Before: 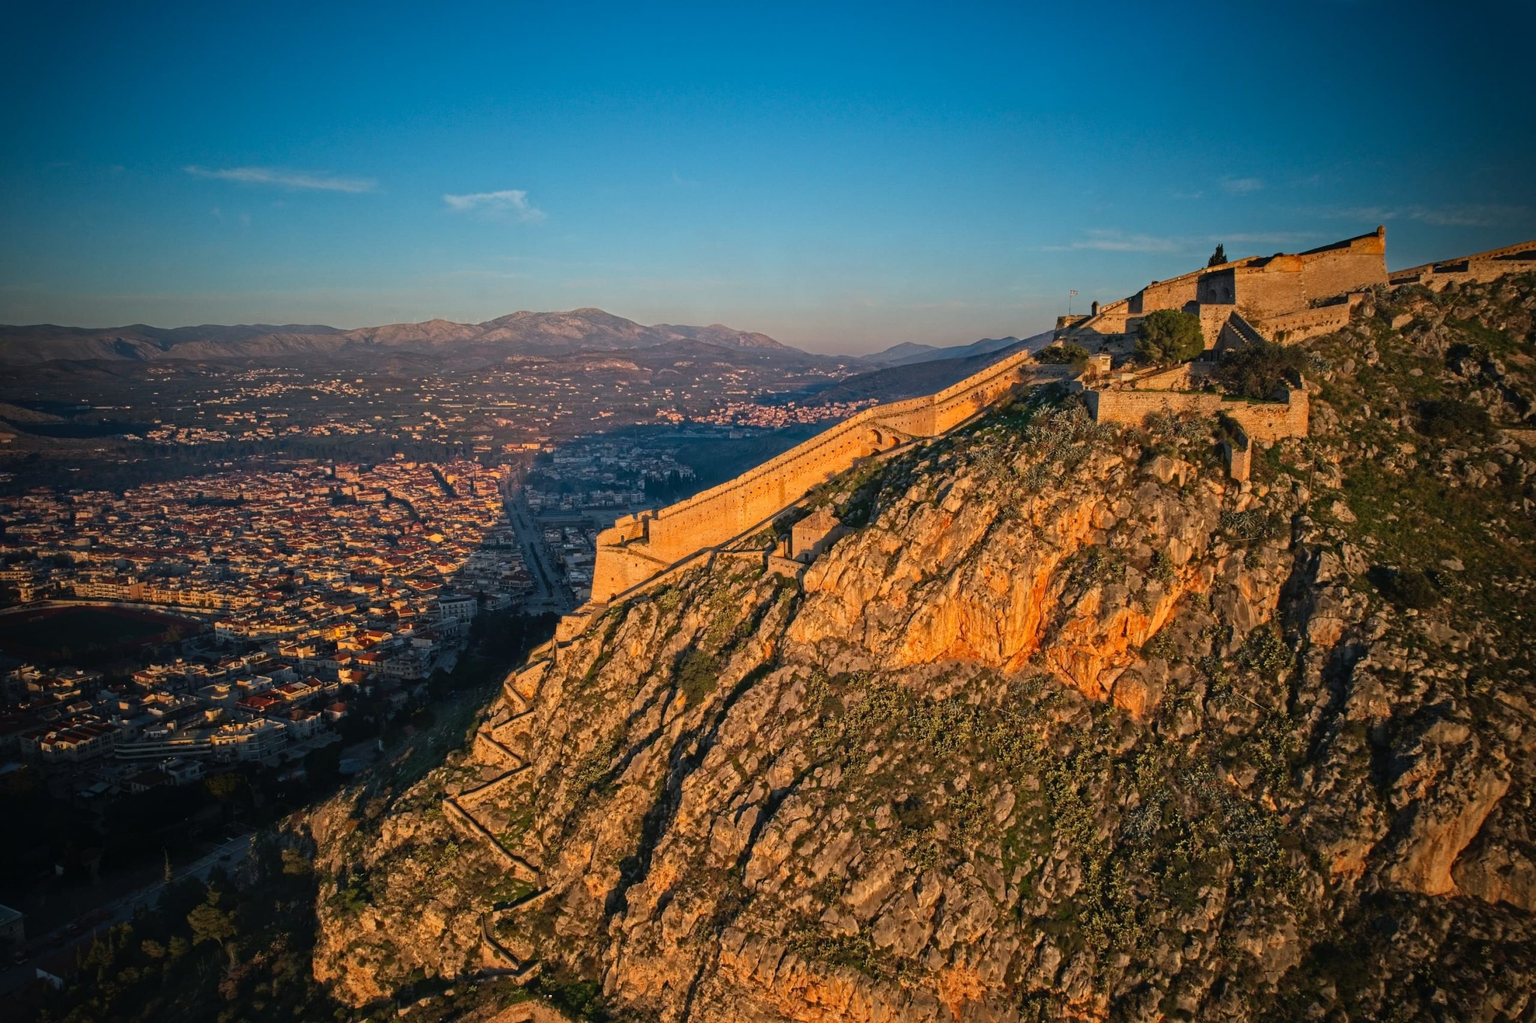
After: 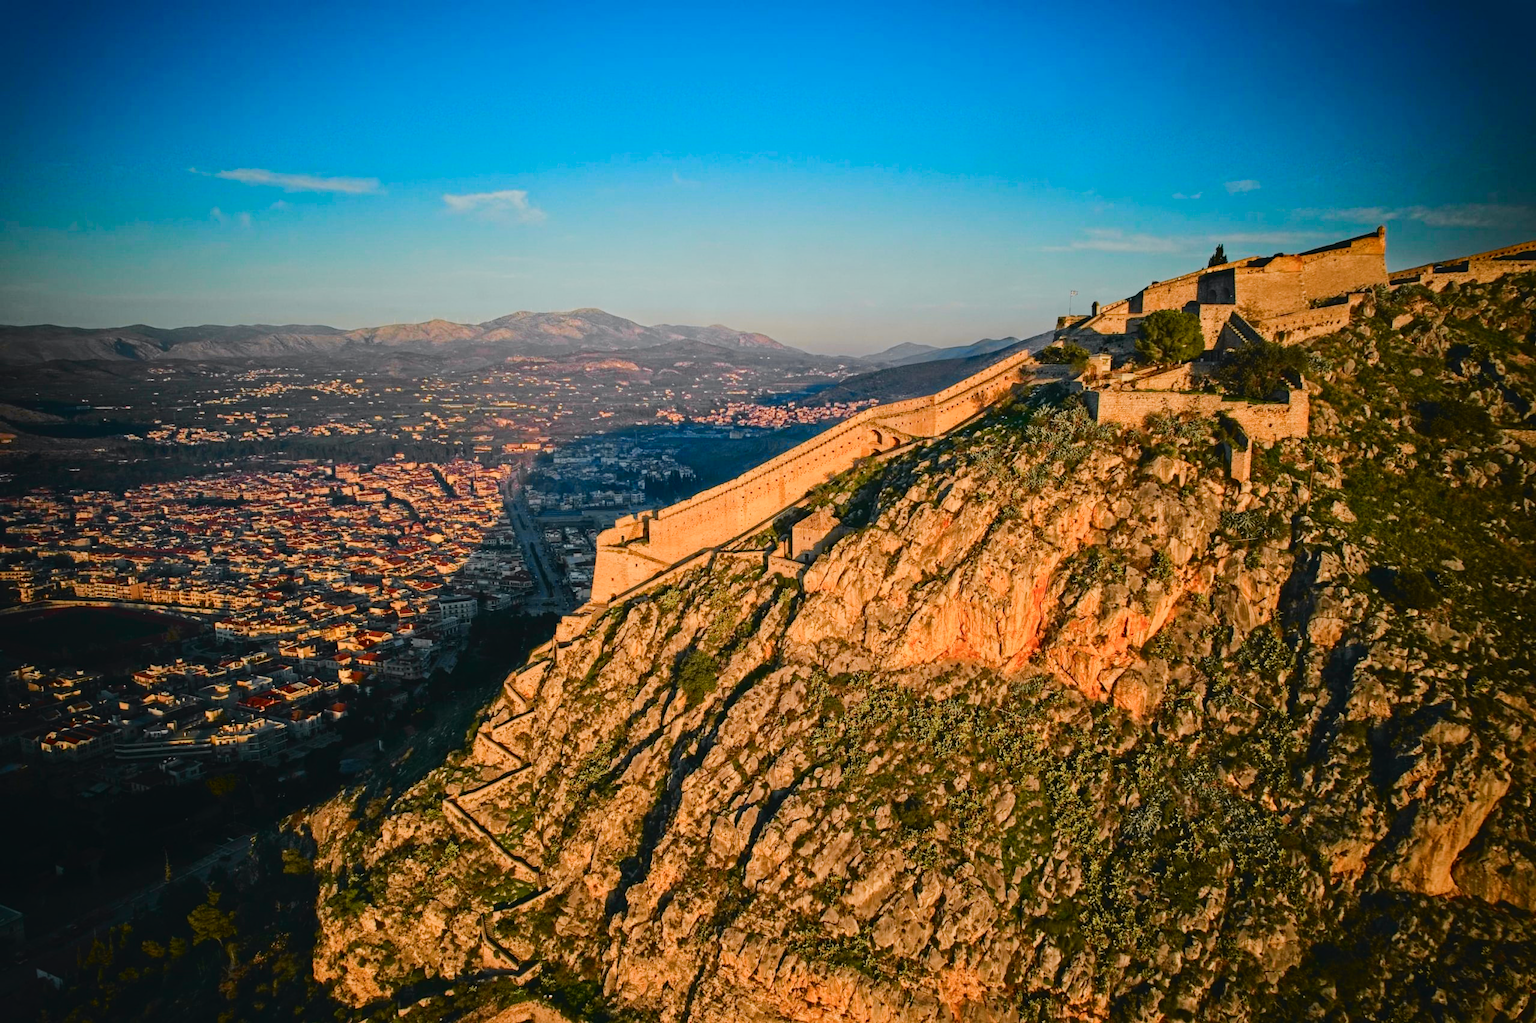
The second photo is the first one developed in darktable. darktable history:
tone curve: curves: ch0 [(0, 0.026) (0.104, 0.1) (0.233, 0.262) (0.398, 0.507) (0.498, 0.621) (0.65, 0.757) (0.835, 0.883) (1, 0.961)]; ch1 [(0, 0) (0.346, 0.307) (0.408, 0.369) (0.453, 0.457) (0.482, 0.476) (0.502, 0.498) (0.521, 0.503) (0.553, 0.554) (0.638, 0.646) (0.693, 0.727) (1, 1)]; ch2 [(0, 0) (0.366, 0.337) (0.434, 0.46) (0.485, 0.494) (0.5, 0.494) (0.511, 0.508) (0.537, 0.55) (0.579, 0.599) (0.663, 0.67) (1, 1)], color space Lab, independent channels, preserve colors none
color balance rgb: perceptual saturation grading › global saturation 0.383%, perceptual saturation grading › highlights -34.031%, perceptual saturation grading › mid-tones 15.033%, perceptual saturation grading › shadows 48.943%, global vibrance 20%
exposure: exposure -0.212 EV, compensate highlight preservation false
